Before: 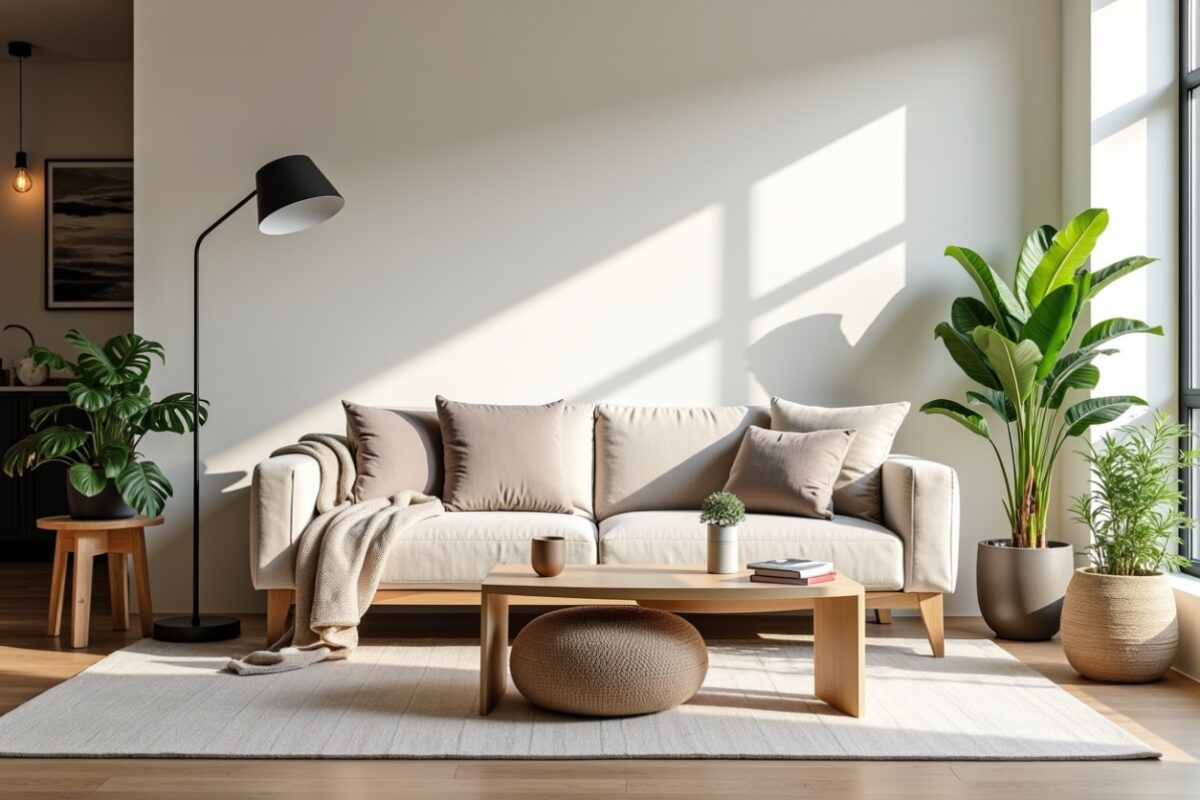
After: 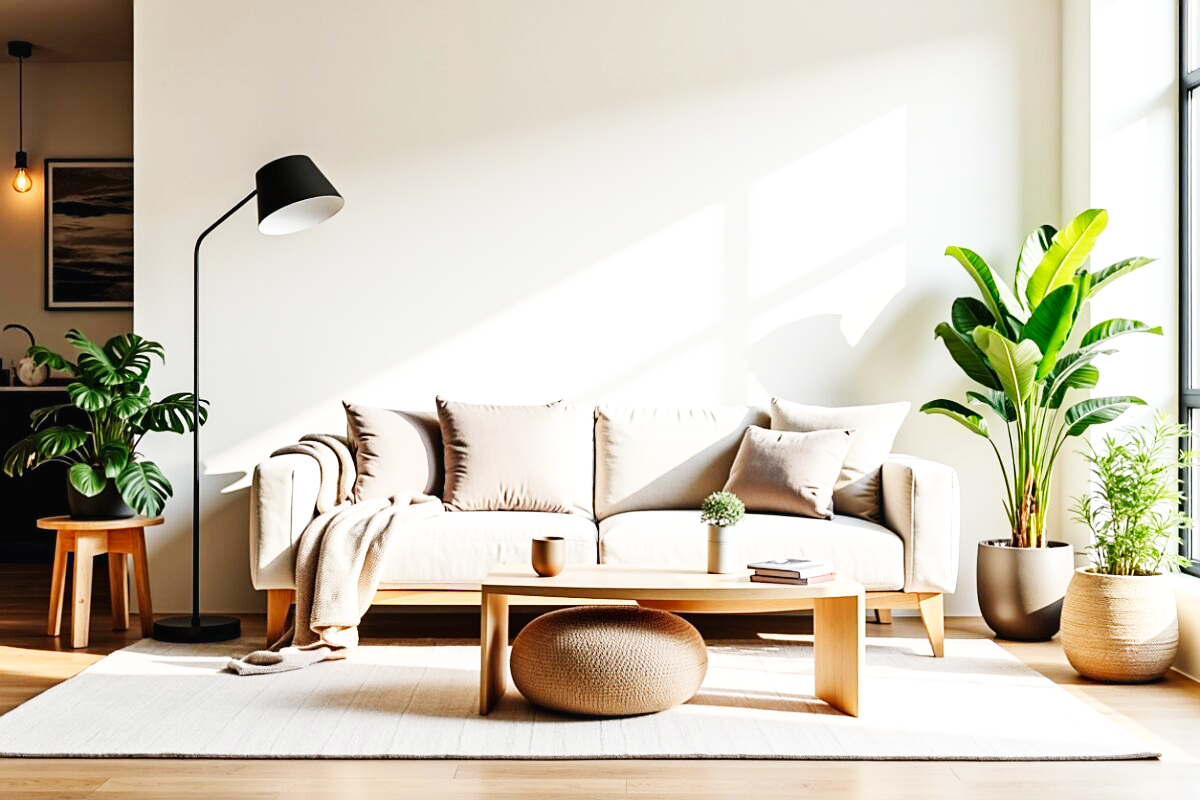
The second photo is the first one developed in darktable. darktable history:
base curve: curves: ch0 [(0, 0.003) (0.001, 0.002) (0.006, 0.004) (0.02, 0.022) (0.048, 0.086) (0.094, 0.234) (0.162, 0.431) (0.258, 0.629) (0.385, 0.8) (0.548, 0.918) (0.751, 0.988) (1, 1)], preserve colors none
sharpen: radius 1.864, amount 0.398, threshold 1.271
